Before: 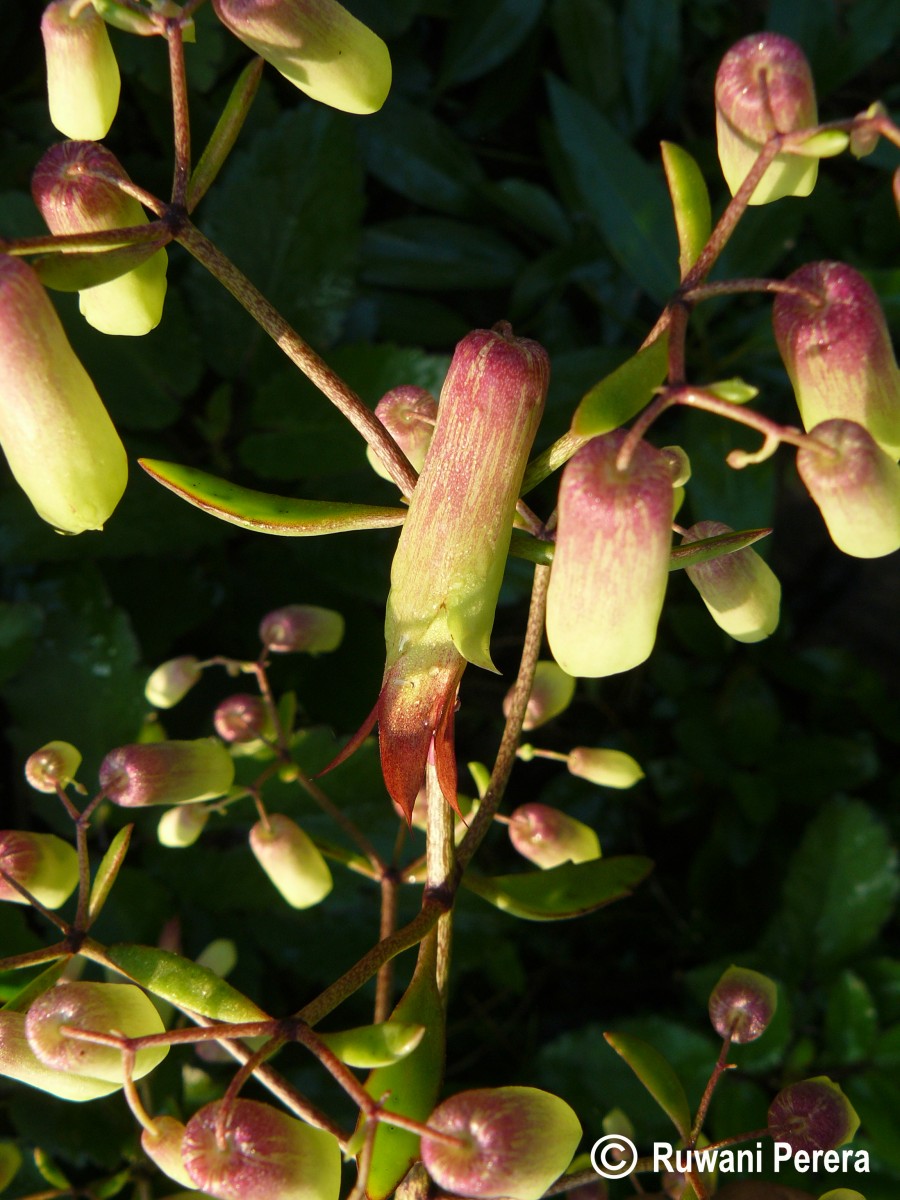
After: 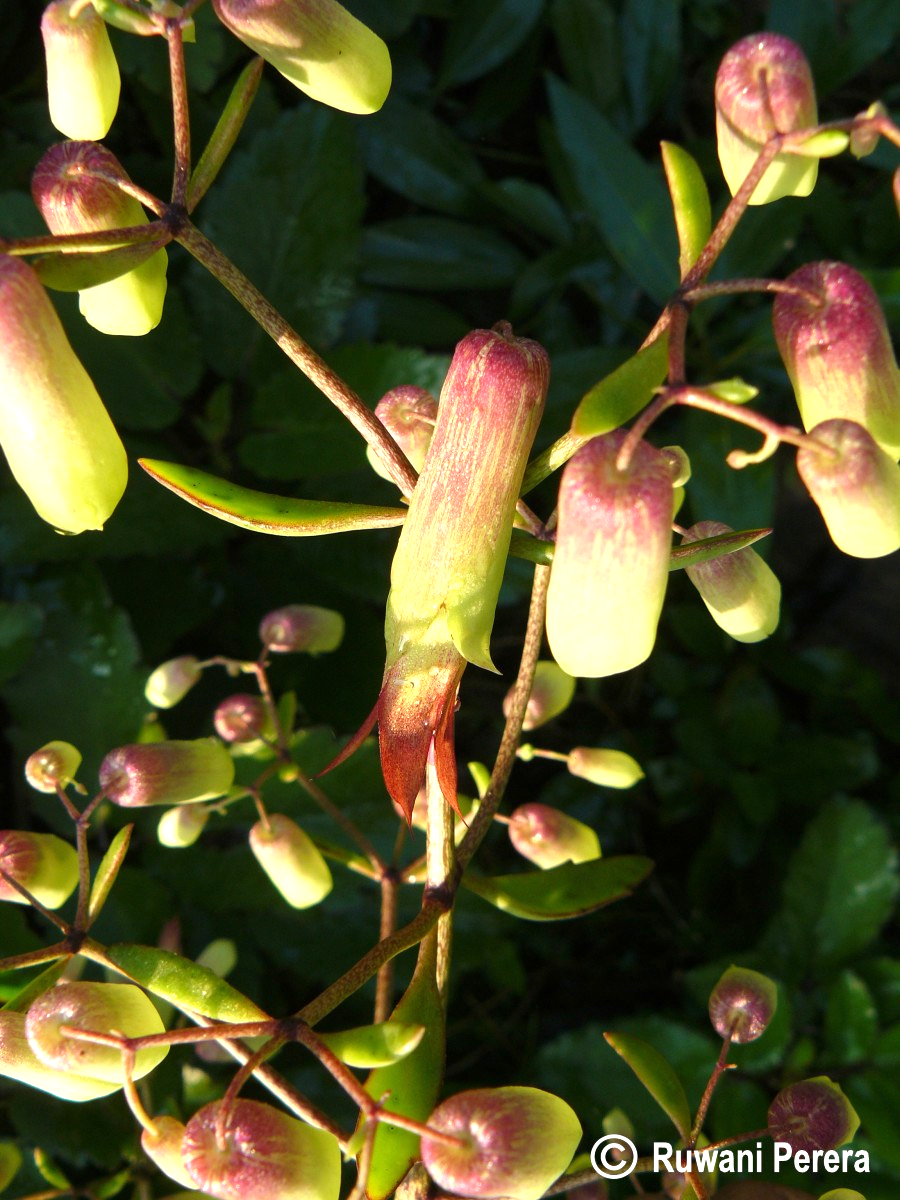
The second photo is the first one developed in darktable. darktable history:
exposure: exposure 0.609 EV, compensate highlight preservation false
